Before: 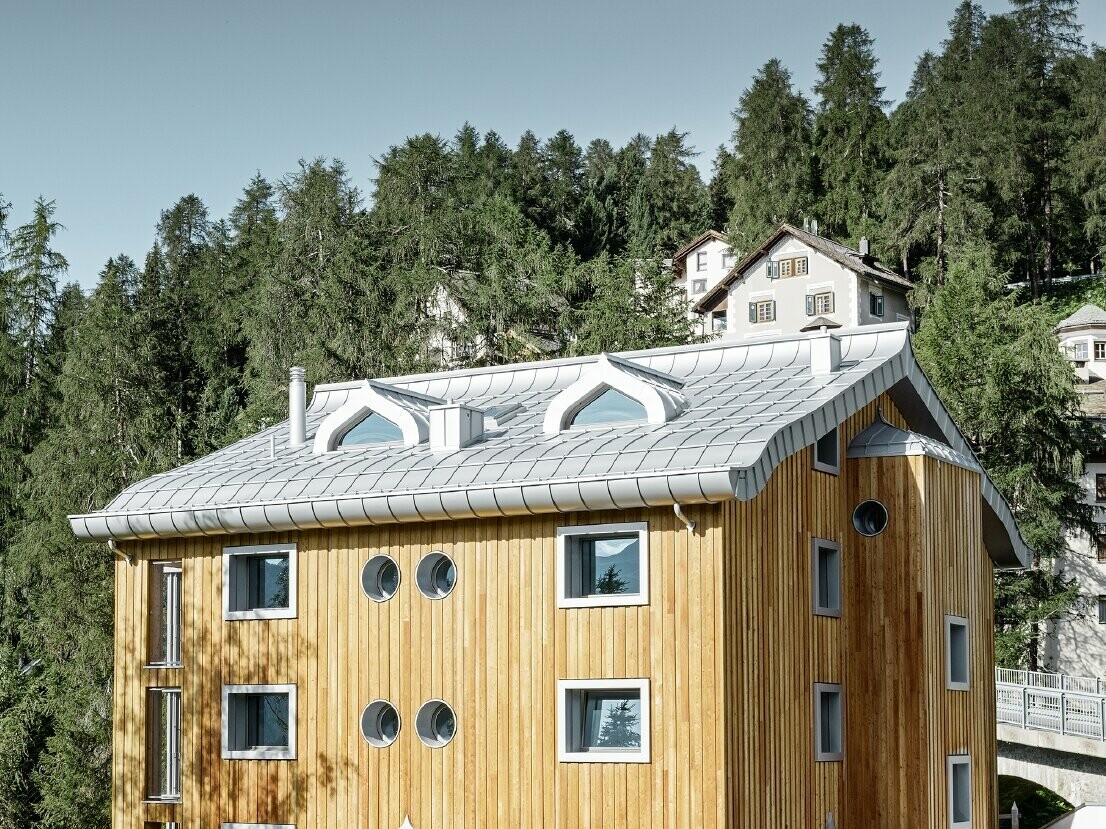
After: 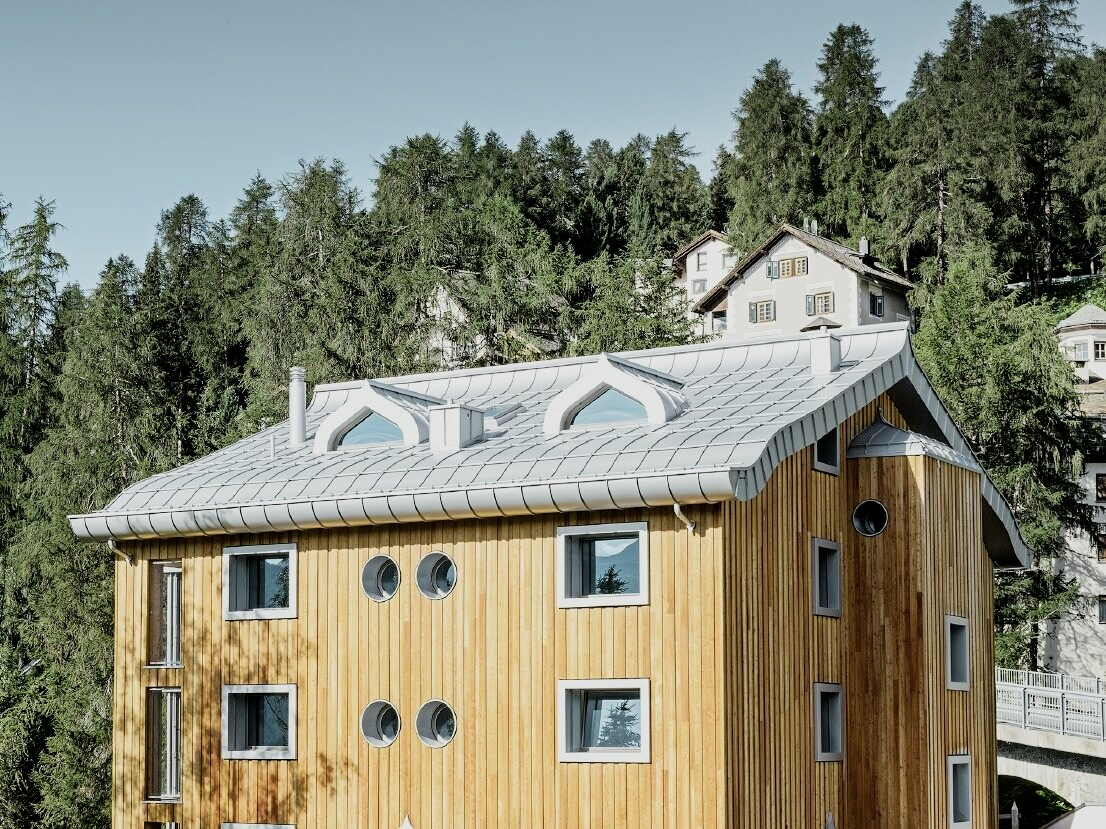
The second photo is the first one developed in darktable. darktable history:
filmic rgb: black relative exposure -7.65 EV, white relative exposure 4.56 EV, hardness 3.61, color science v6 (2022)
shadows and highlights: radius 44.78, white point adjustment 6.64, compress 79.65%, highlights color adjustment 78.42%, soften with gaussian
